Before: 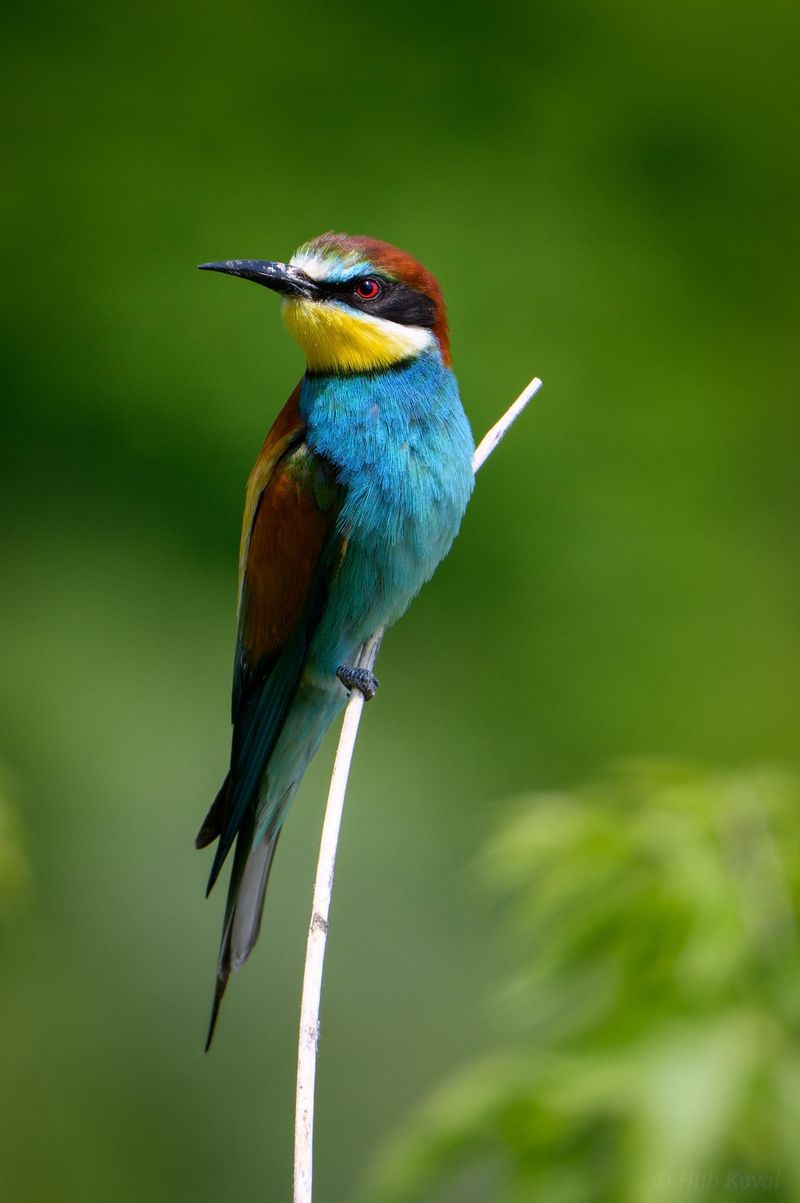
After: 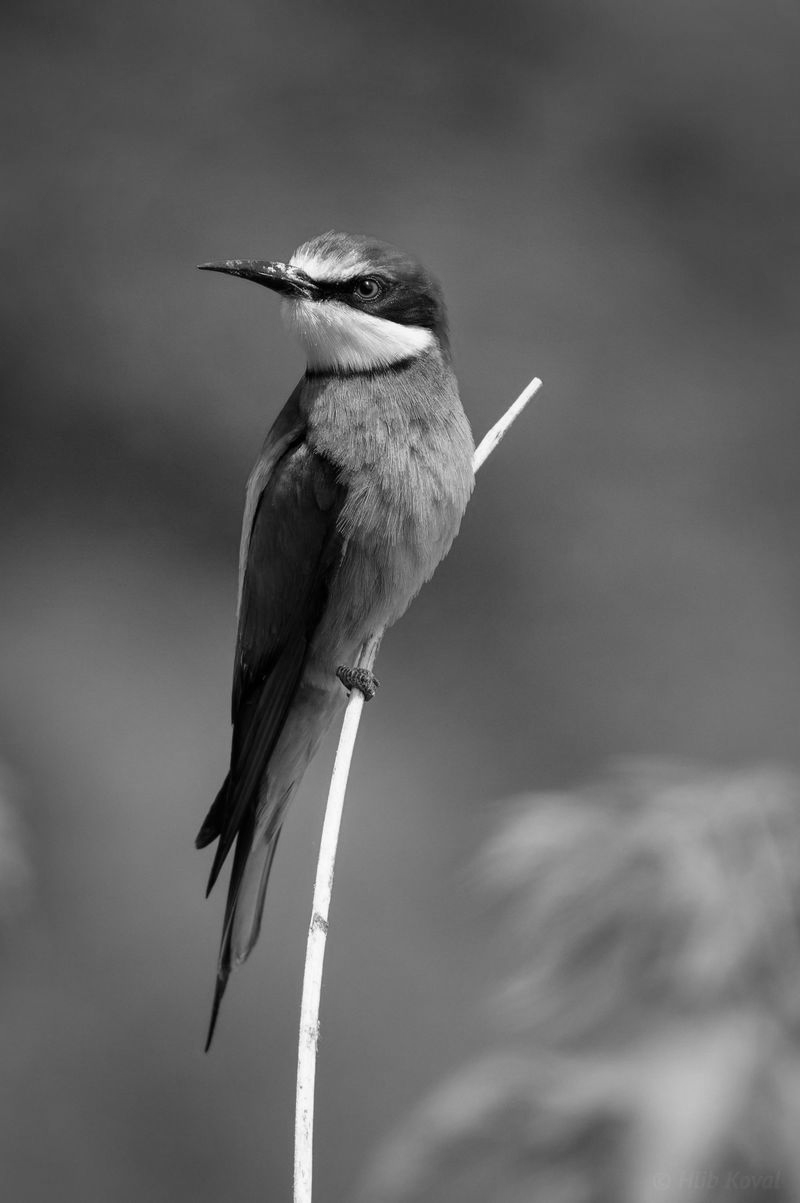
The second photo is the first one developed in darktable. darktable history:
monochrome: on, module defaults
shadows and highlights: shadows 43.71, white point adjustment -1.46, soften with gaussian
